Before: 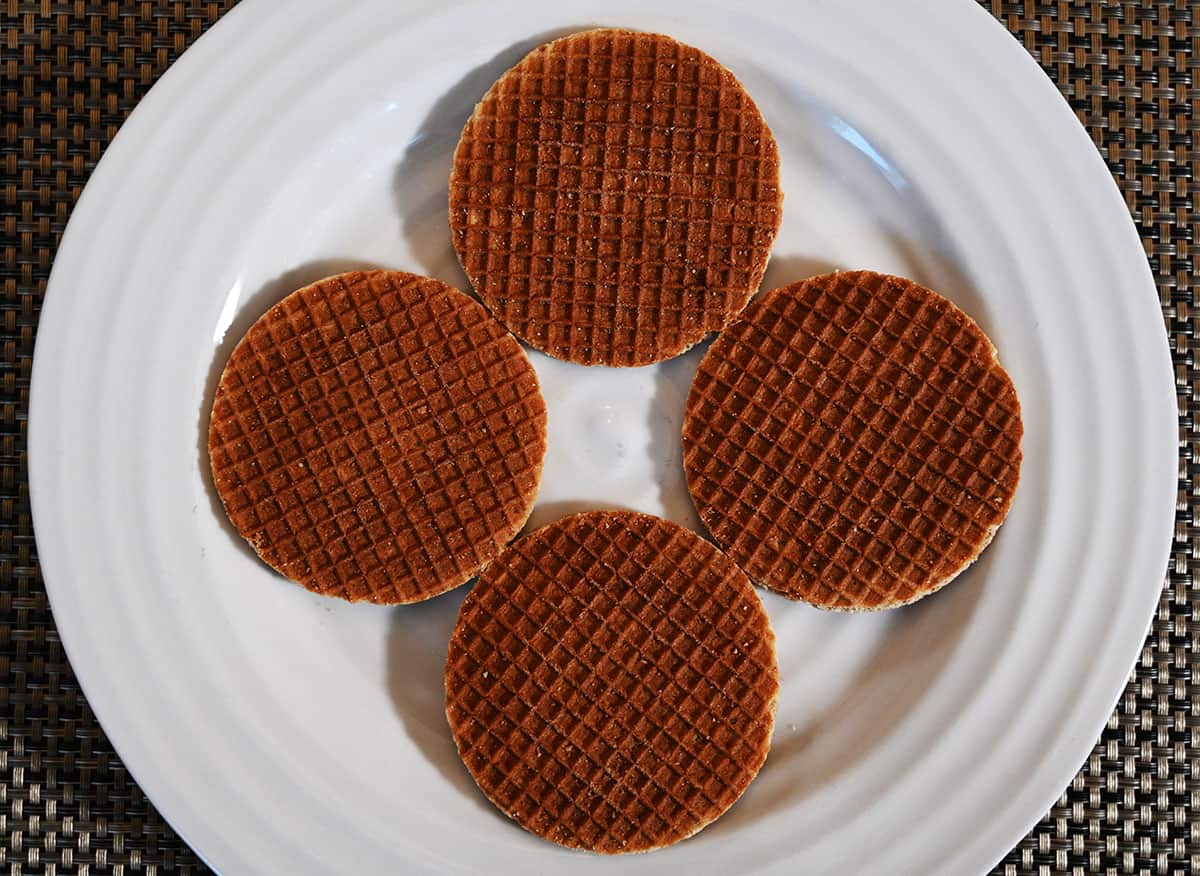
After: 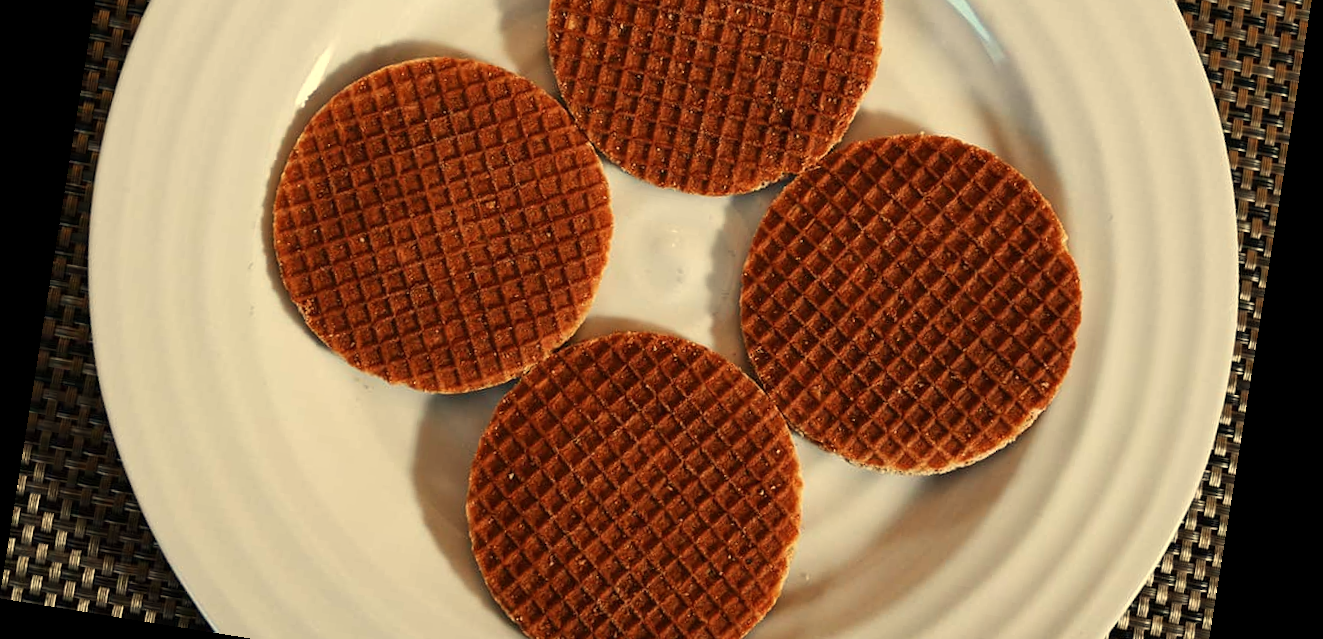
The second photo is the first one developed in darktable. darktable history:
rotate and perspective: rotation 9.12°, automatic cropping off
crop and rotate: top 25.357%, bottom 13.942%
white balance: red 1.08, blue 0.791
